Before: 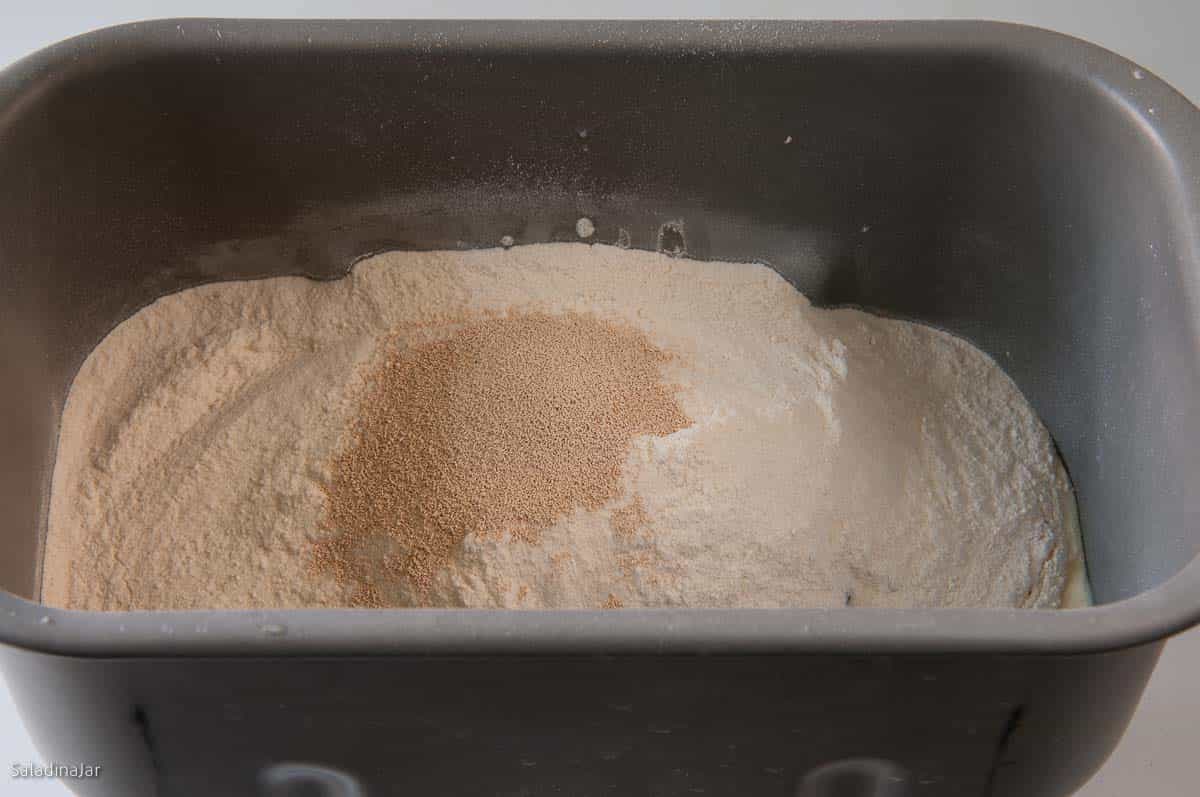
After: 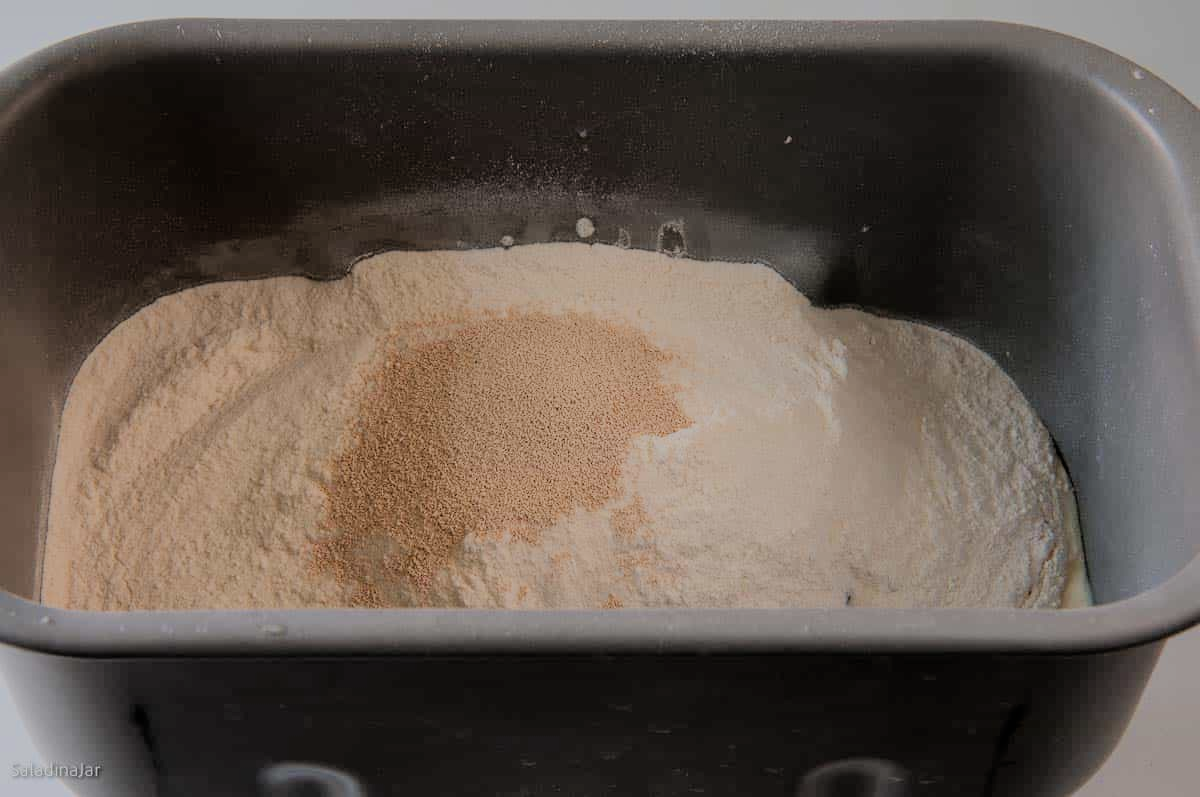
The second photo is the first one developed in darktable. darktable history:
levels: levels [0, 0.492, 0.984]
filmic rgb: black relative exposure -6.15 EV, white relative exposure 6.96 EV, hardness 2.23, color science v6 (2022)
